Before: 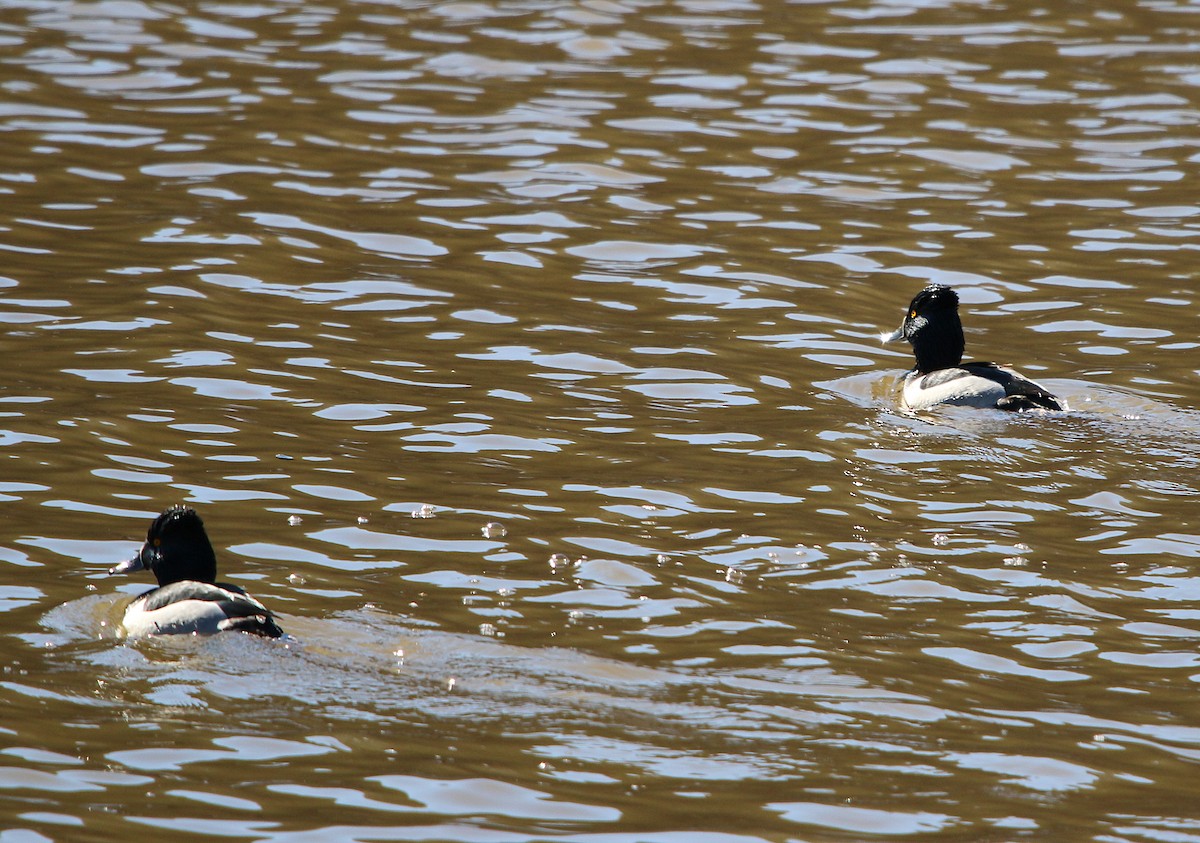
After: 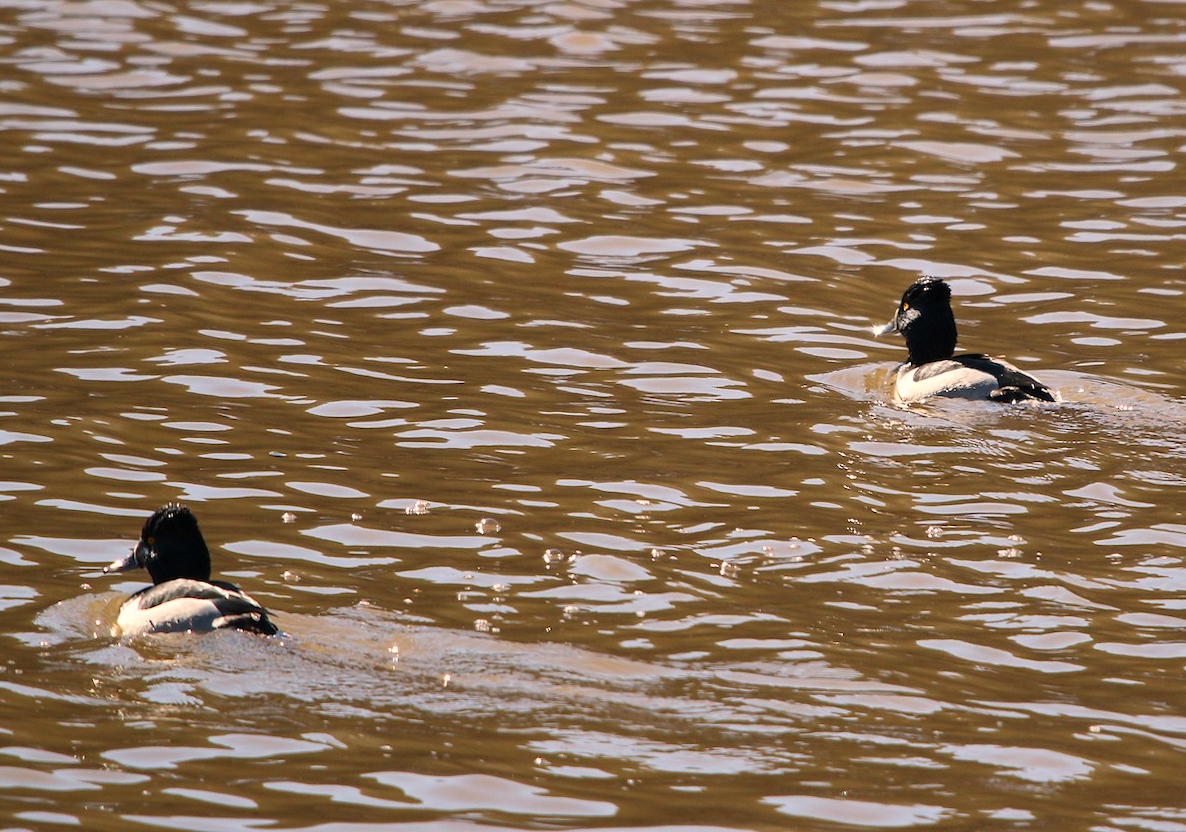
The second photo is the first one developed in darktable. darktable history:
white balance: red 1.127, blue 0.943
rotate and perspective: rotation -0.45°, automatic cropping original format, crop left 0.008, crop right 0.992, crop top 0.012, crop bottom 0.988
